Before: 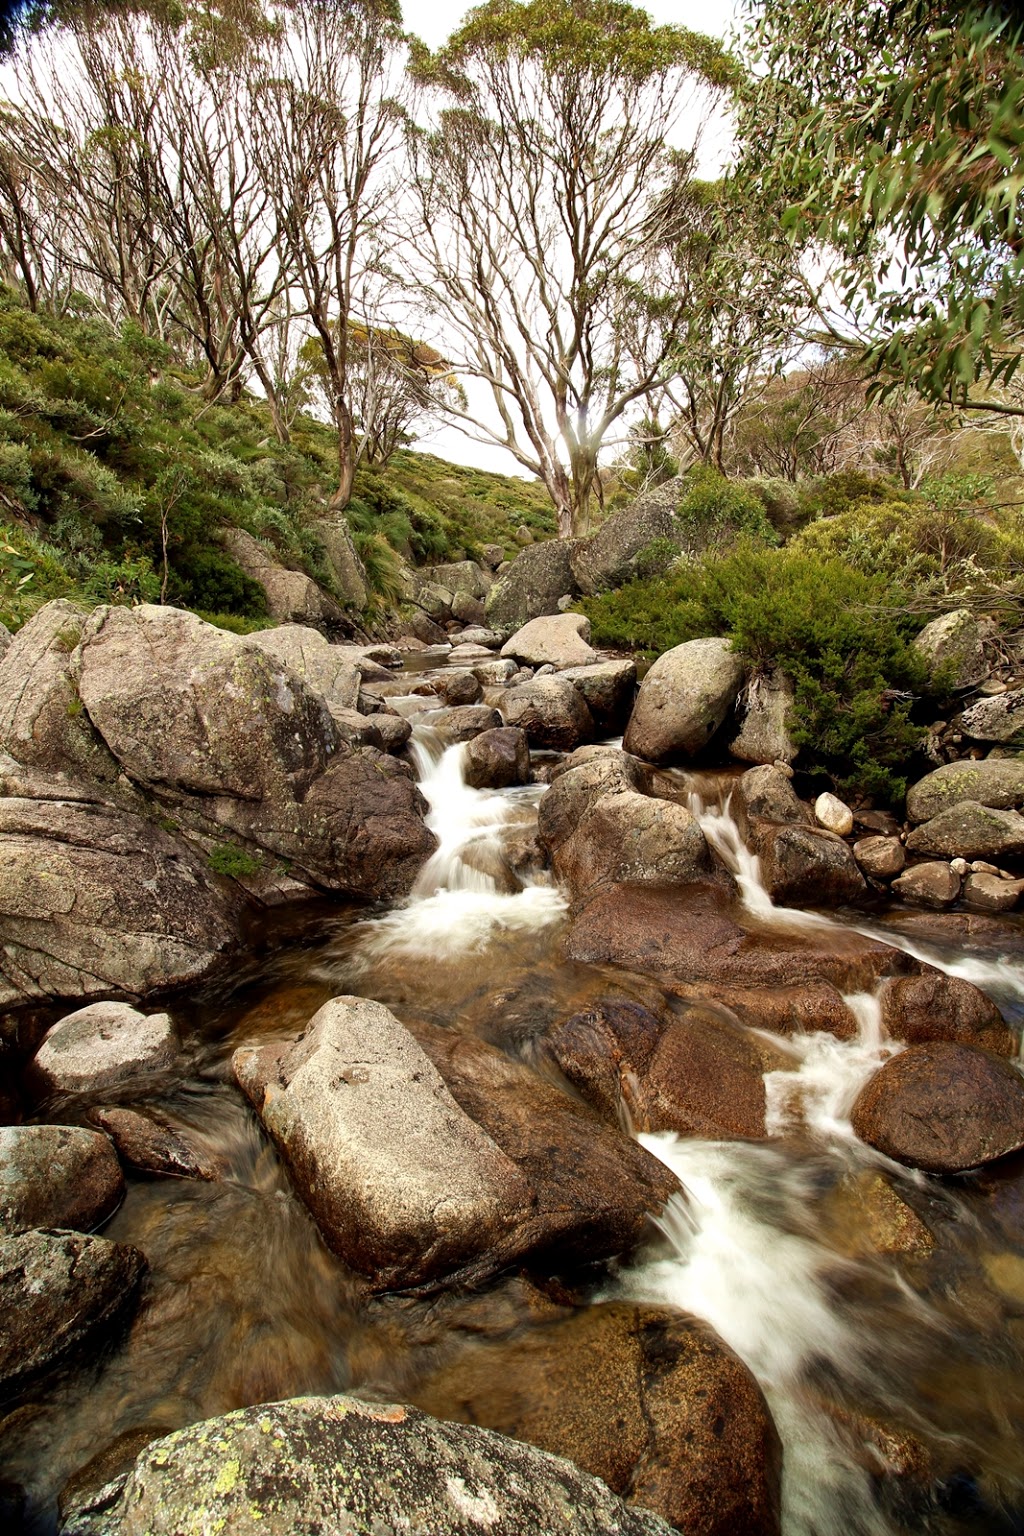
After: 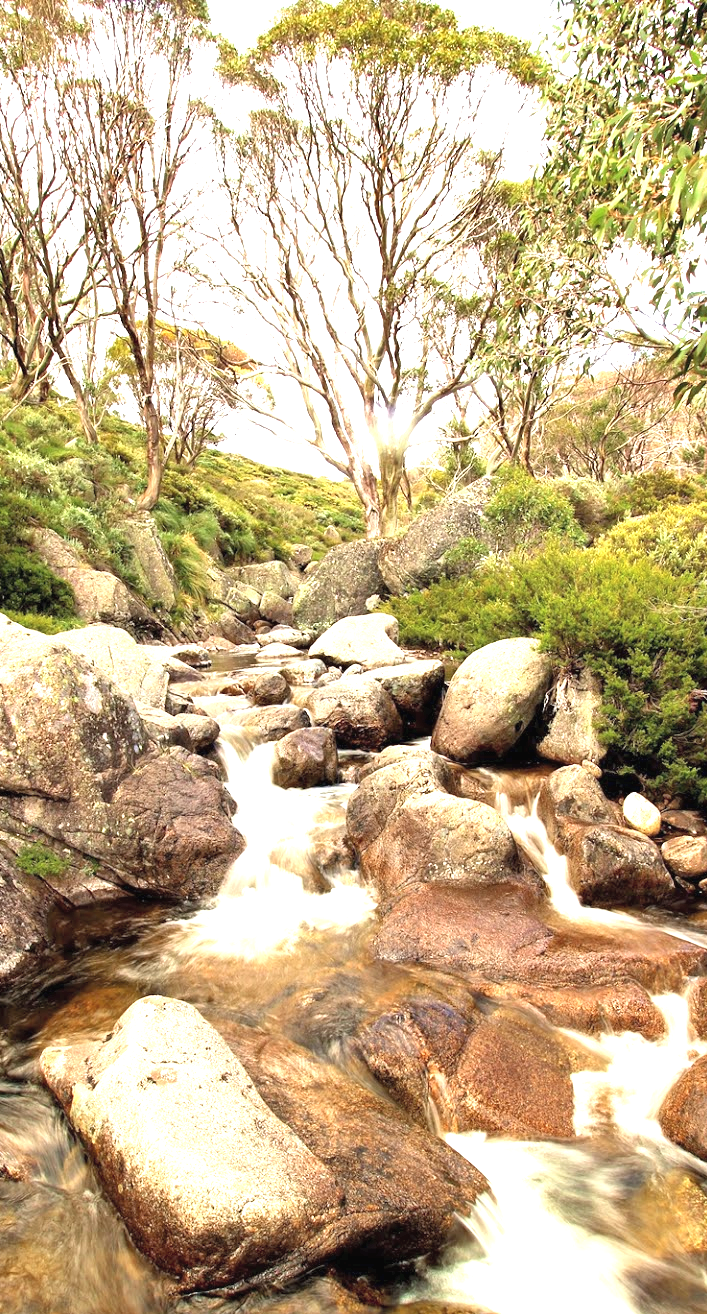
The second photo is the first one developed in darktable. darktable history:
crop: left 18.782%, right 12.124%, bottom 14.44%
shadows and highlights: shadows 20.21, highlights -19.64, soften with gaussian
contrast brightness saturation: brightness 0.144
exposure: black level correction 0, exposure 1.506 EV, compensate exposure bias true, compensate highlight preservation false
